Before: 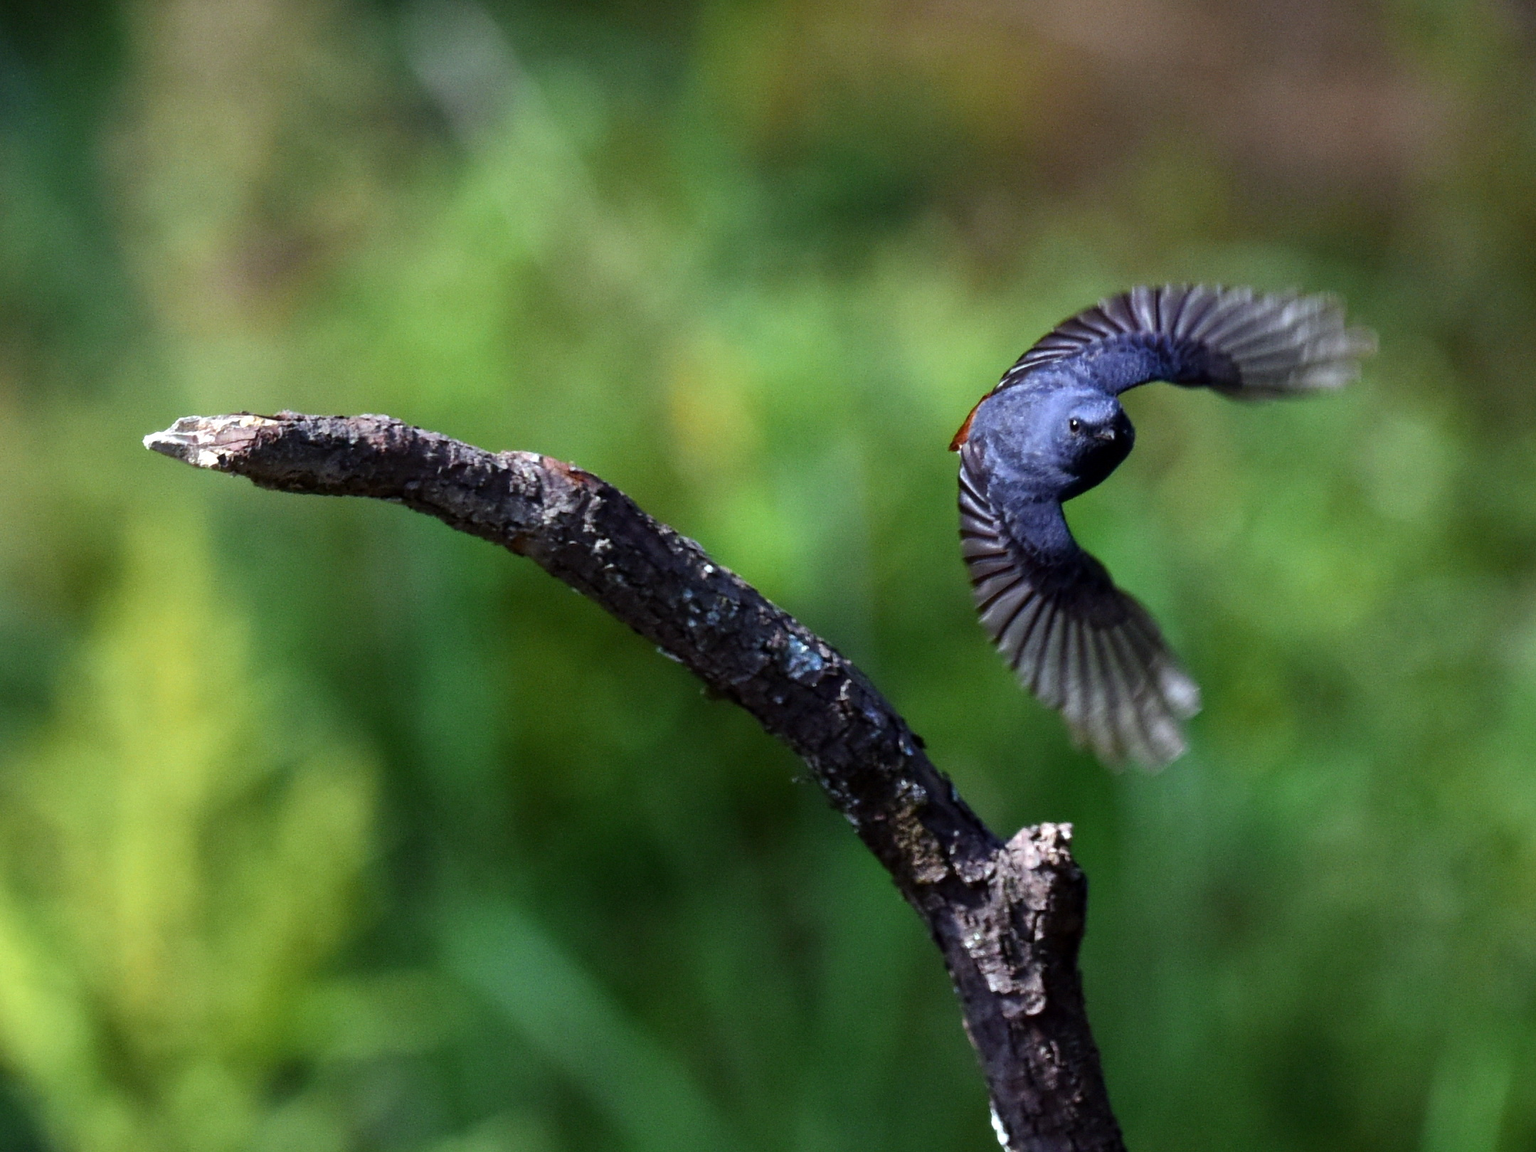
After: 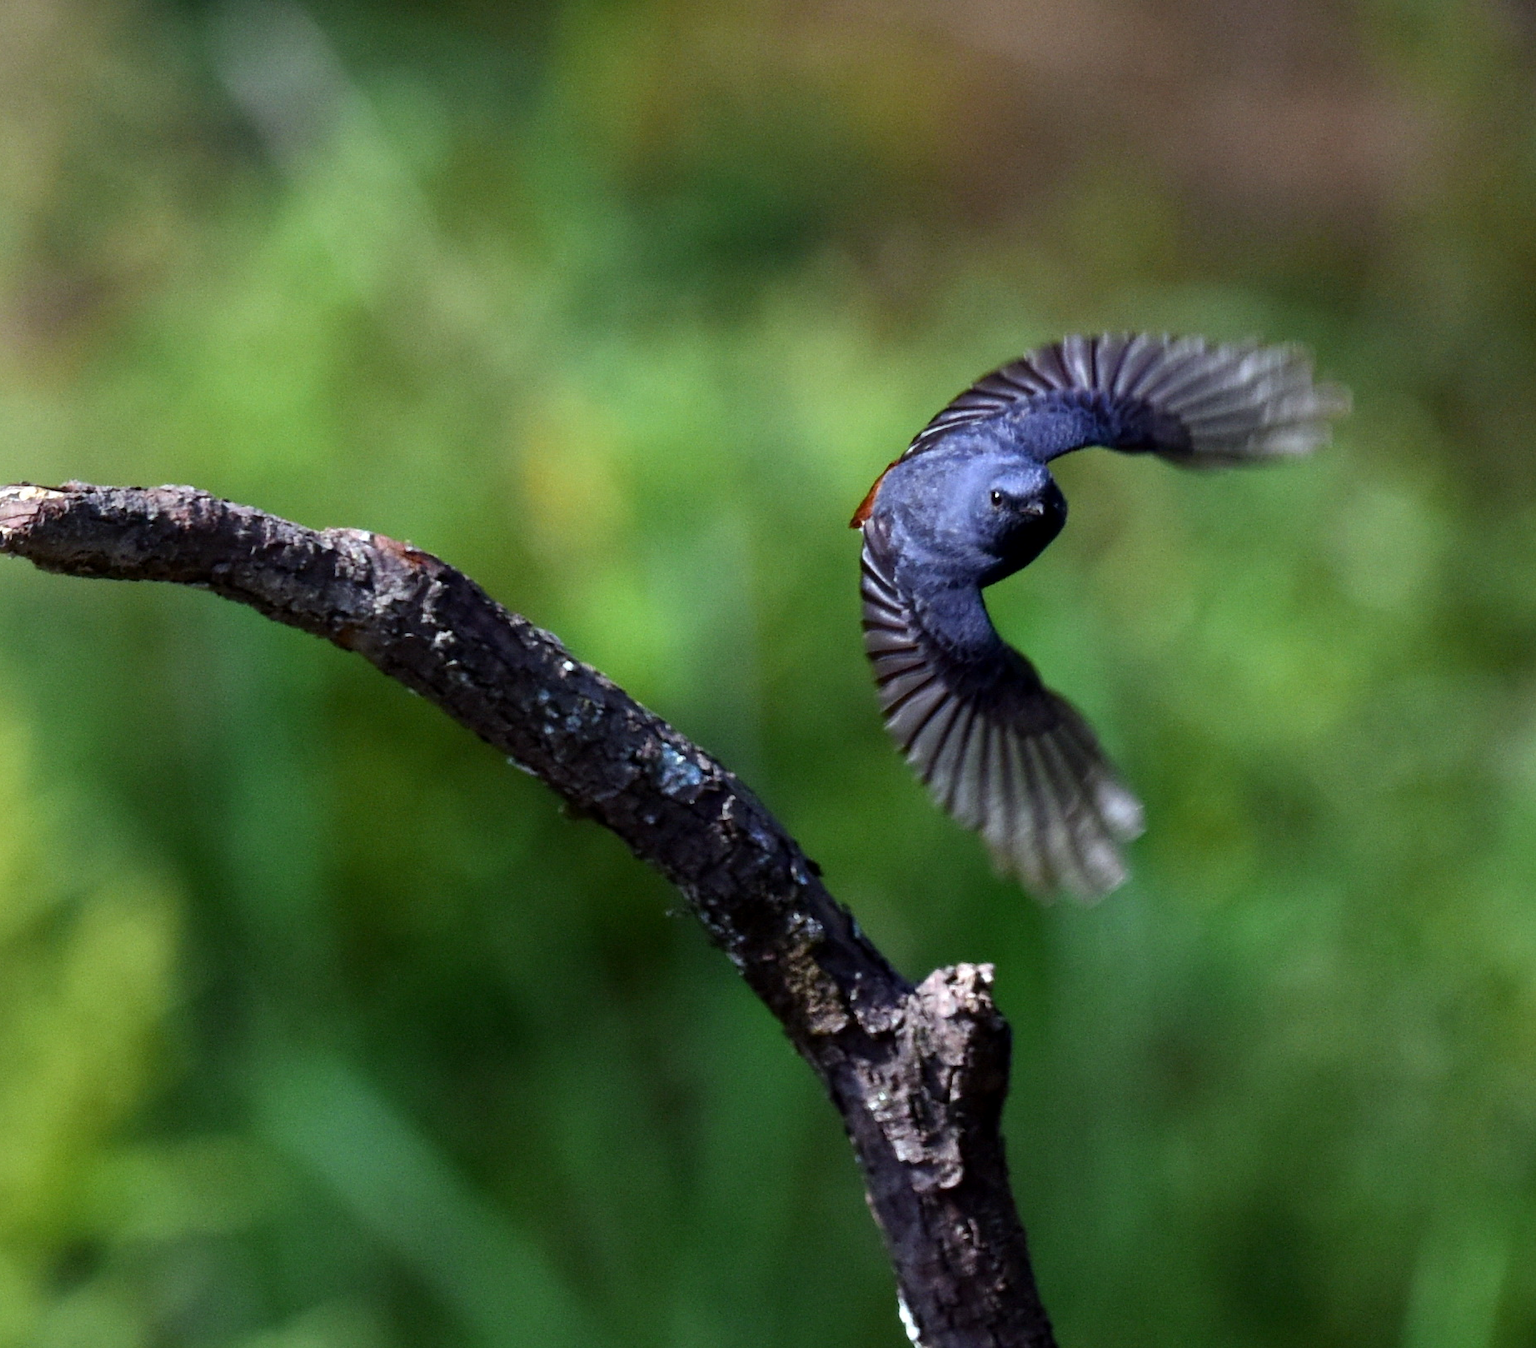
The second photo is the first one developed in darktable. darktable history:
crop and rotate: left 14.584%
exposure: black level correction 0.001, compensate highlight preservation false
